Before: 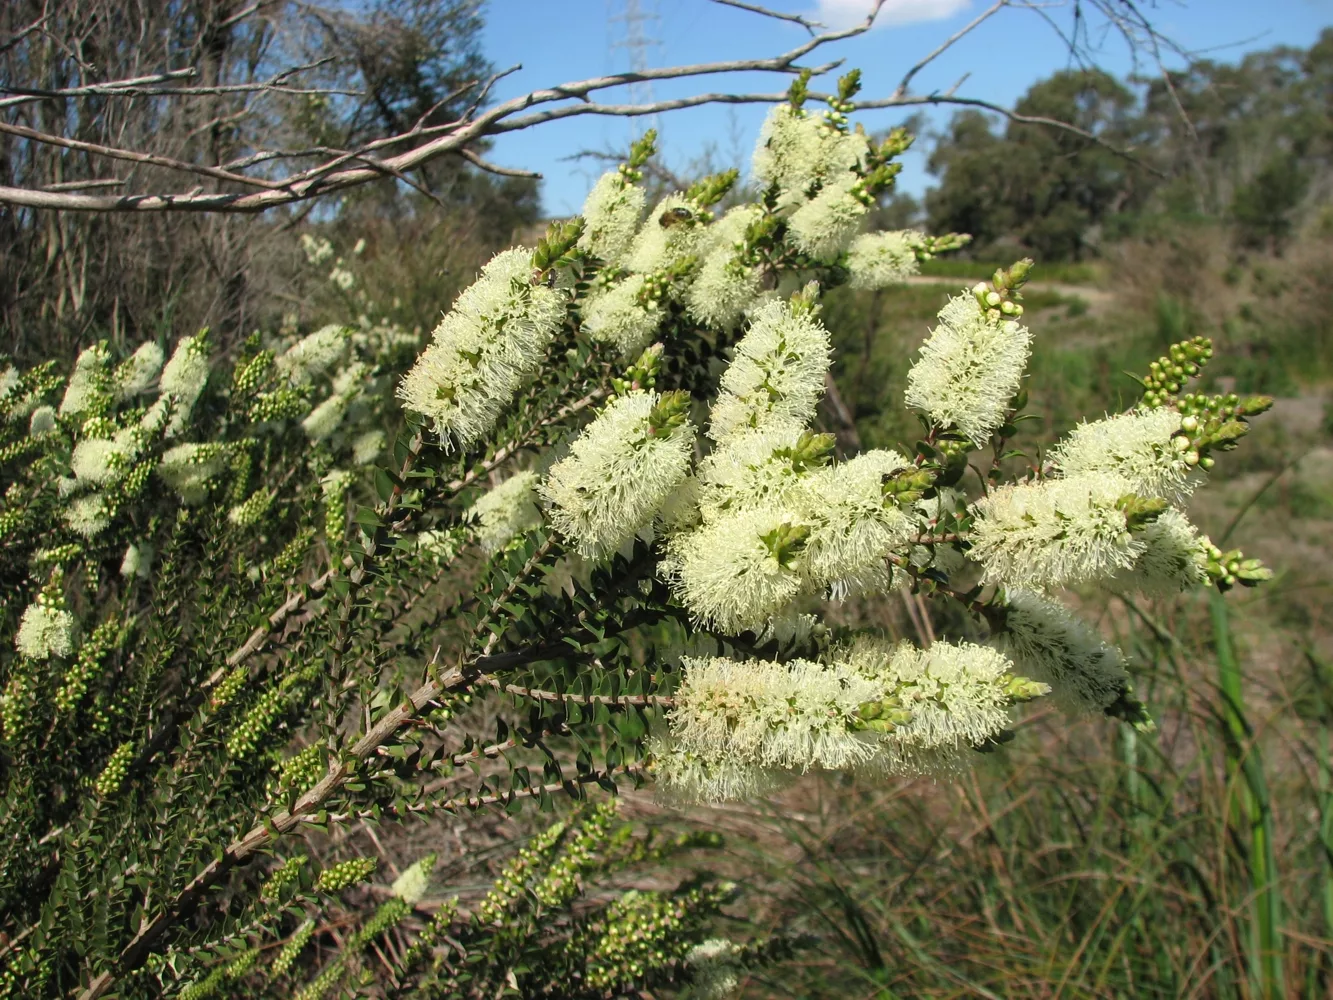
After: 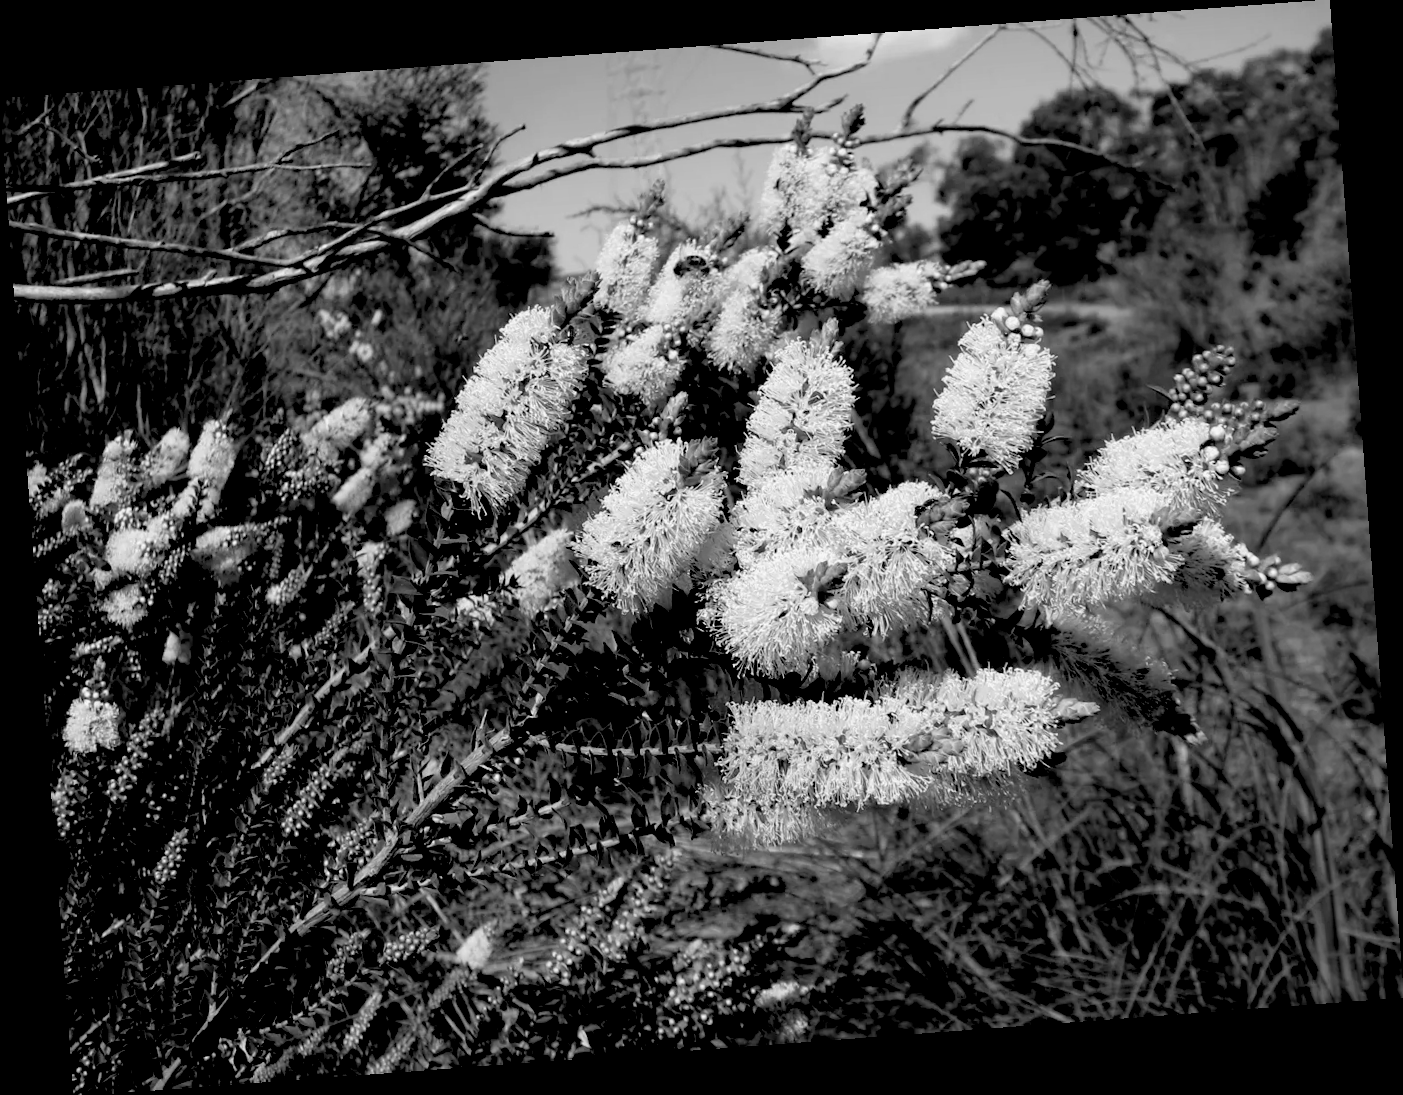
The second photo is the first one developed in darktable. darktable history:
exposure: black level correction 0.056, compensate highlight preservation false
rotate and perspective: rotation -4.25°, automatic cropping off
white balance: red 0.978, blue 0.999
monochrome: on, module defaults
